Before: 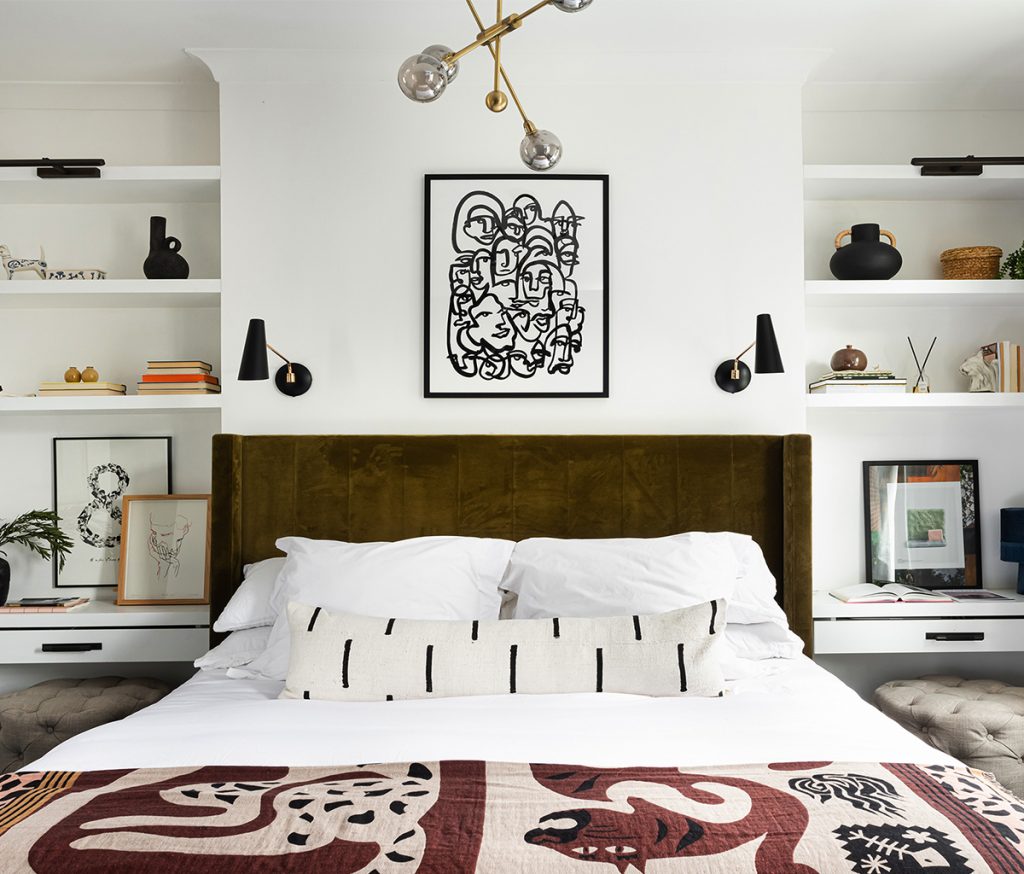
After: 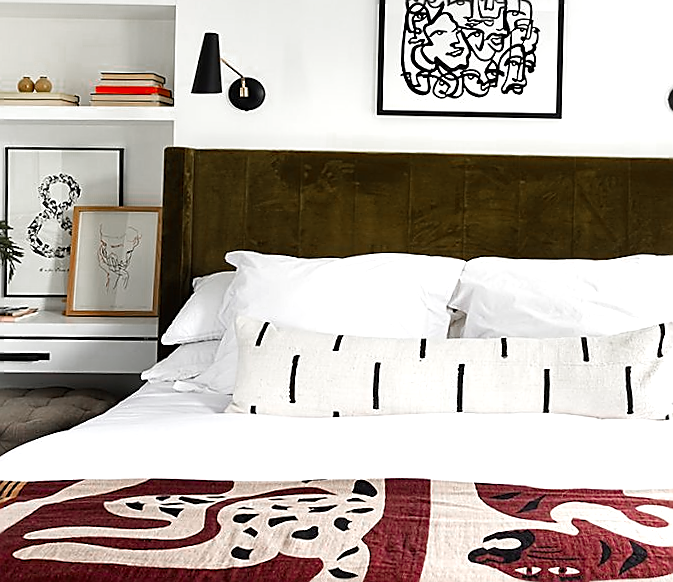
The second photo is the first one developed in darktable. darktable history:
tone equalizer: -8 EV -0.429 EV, -7 EV -0.37 EV, -6 EV -0.355 EV, -5 EV -0.208 EV, -3 EV 0.229 EV, -2 EV 0.337 EV, -1 EV 0.411 EV, +0 EV 0.407 EV
color zones: curves: ch0 [(0, 0.48) (0.209, 0.398) (0.305, 0.332) (0.429, 0.493) (0.571, 0.5) (0.714, 0.5) (0.857, 0.5) (1, 0.48)]; ch1 [(0, 0.736) (0.143, 0.625) (0.225, 0.371) (0.429, 0.256) (0.571, 0.241) (0.714, 0.213) (0.857, 0.48) (1, 0.736)]; ch2 [(0, 0.448) (0.143, 0.498) (0.286, 0.5) (0.429, 0.5) (0.571, 0.5) (0.714, 0.5) (0.857, 0.5) (1, 0.448)]
color balance rgb: perceptual saturation grading › global saturation 0.594%, perceptual saturation grading › highlights -19.938%, perceptual saturation grading › shadows 20.083%
sharpen: radius 1.383, amount 1.236, threshold 0.791
crop and rotate: angle -1.21°, left 3.609%, top 31.754%, right 28.976%
